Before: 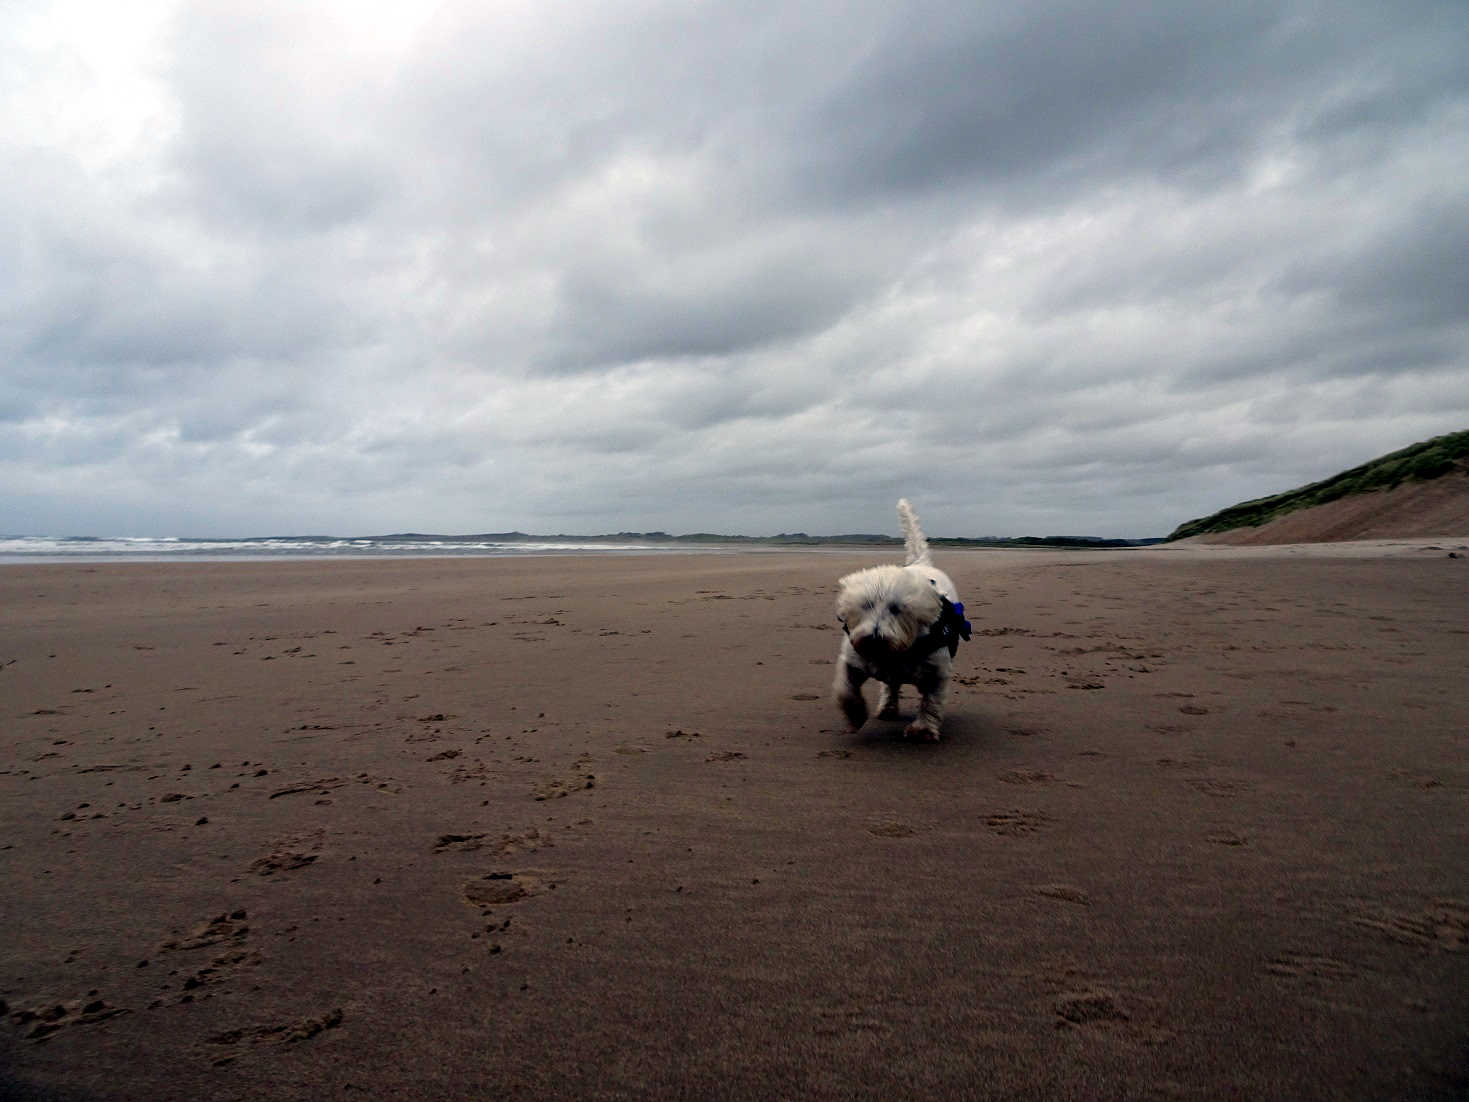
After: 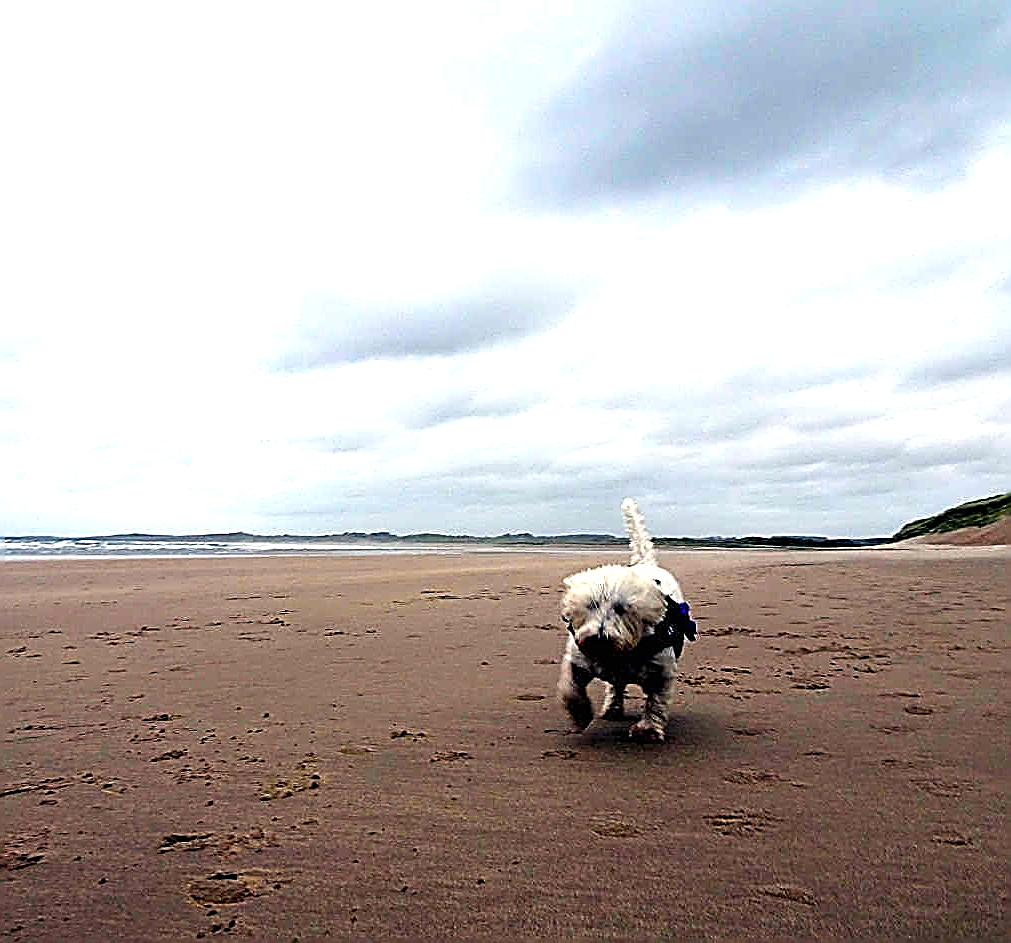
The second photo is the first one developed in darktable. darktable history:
tone equalizer: on, module defaults
color balance rgb: perceptual saturation grading › global saturation 31.011%
crop: left 18.762%, right 12.396%, bottom 14.402%
sharpen: amount 1.985
exposure: black level correction 0, exposure 1.1 EV, compensate exposure bias true, compensate highlight preservation false
